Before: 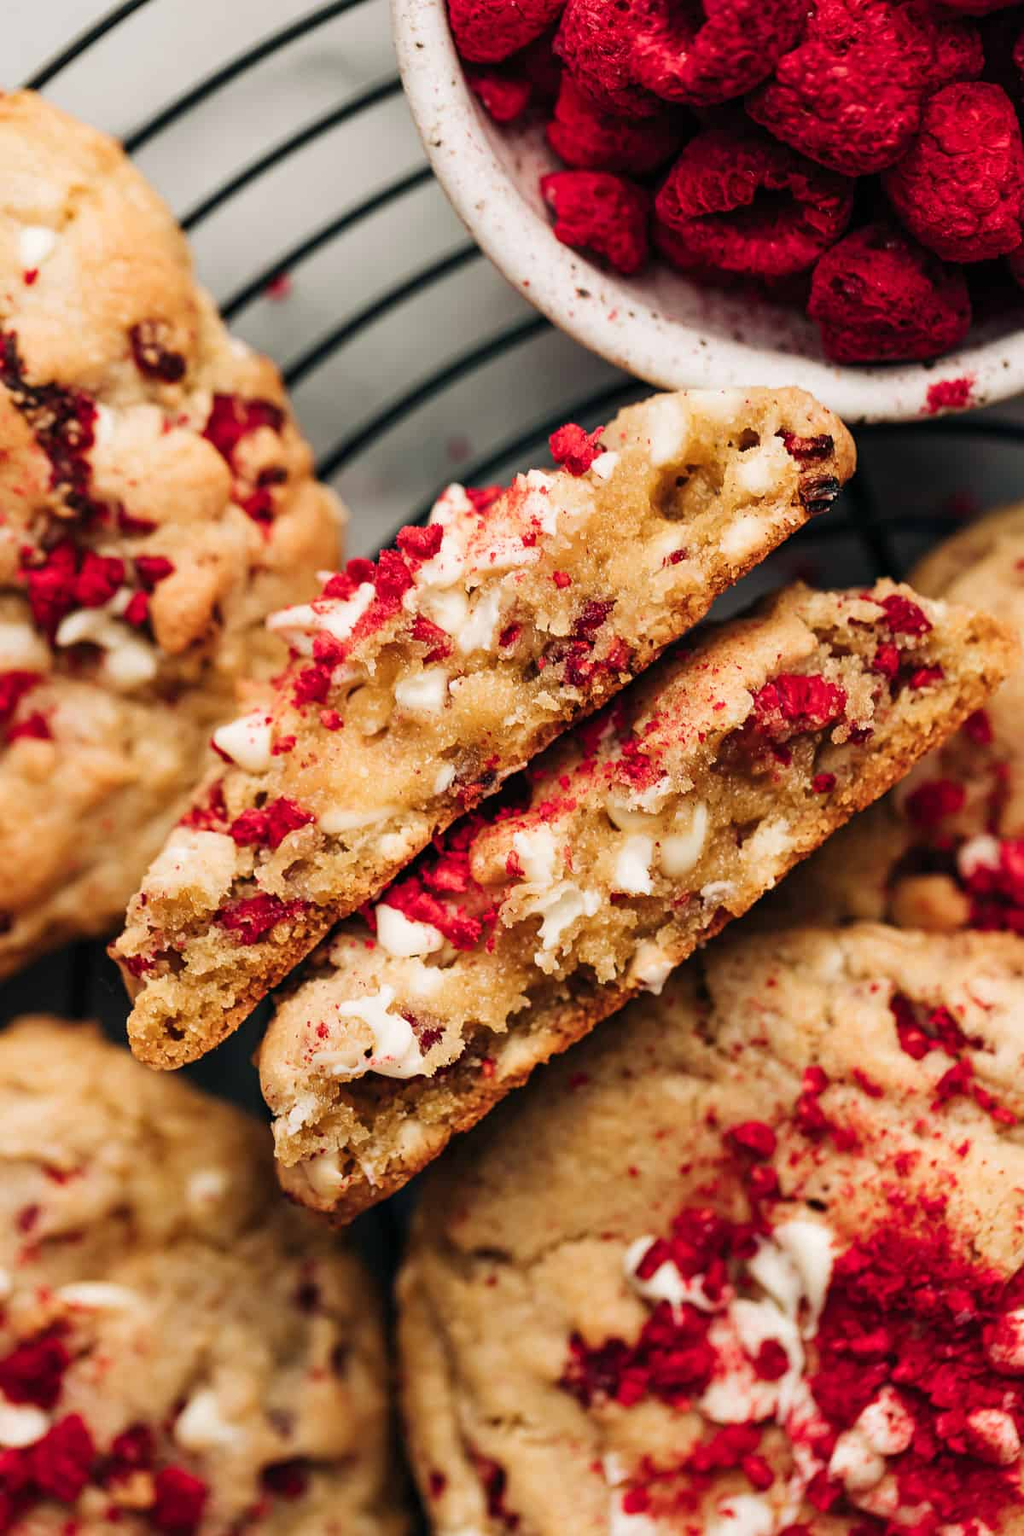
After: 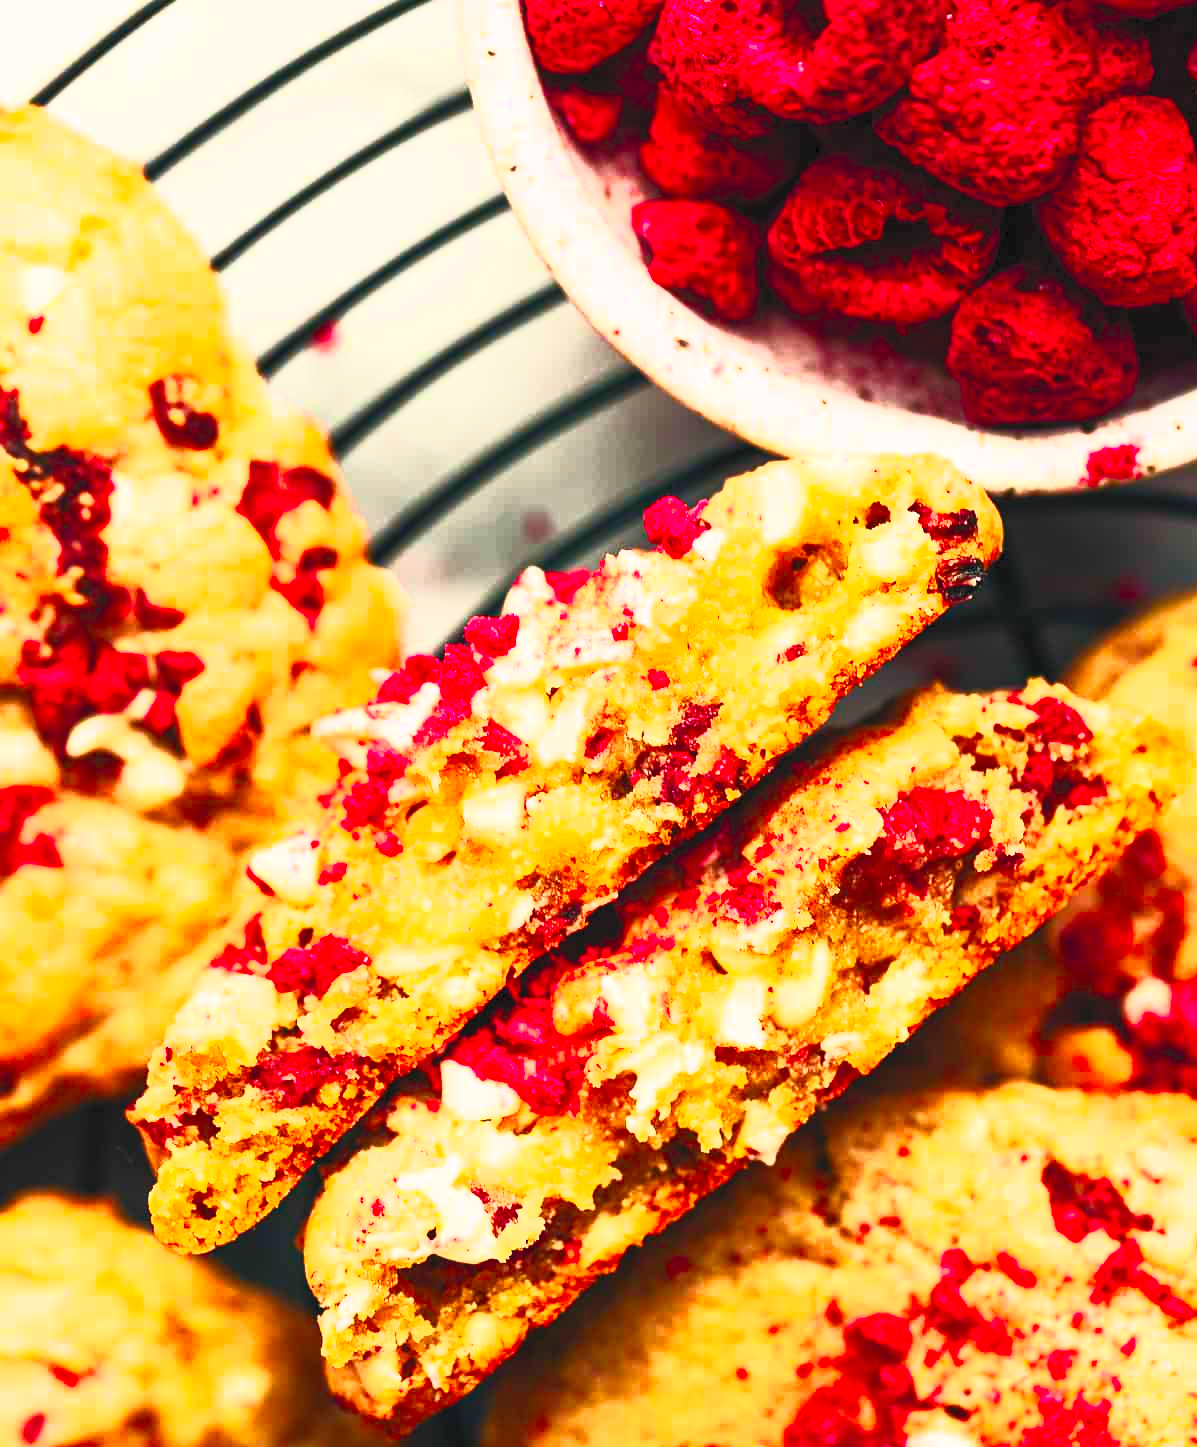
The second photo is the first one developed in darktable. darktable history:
crop: bottom 19.575%
exposure: compensate highlight preservation false
contrast brightness saturation: contrast 0.992, brightness 0.986, saturation 0.994
